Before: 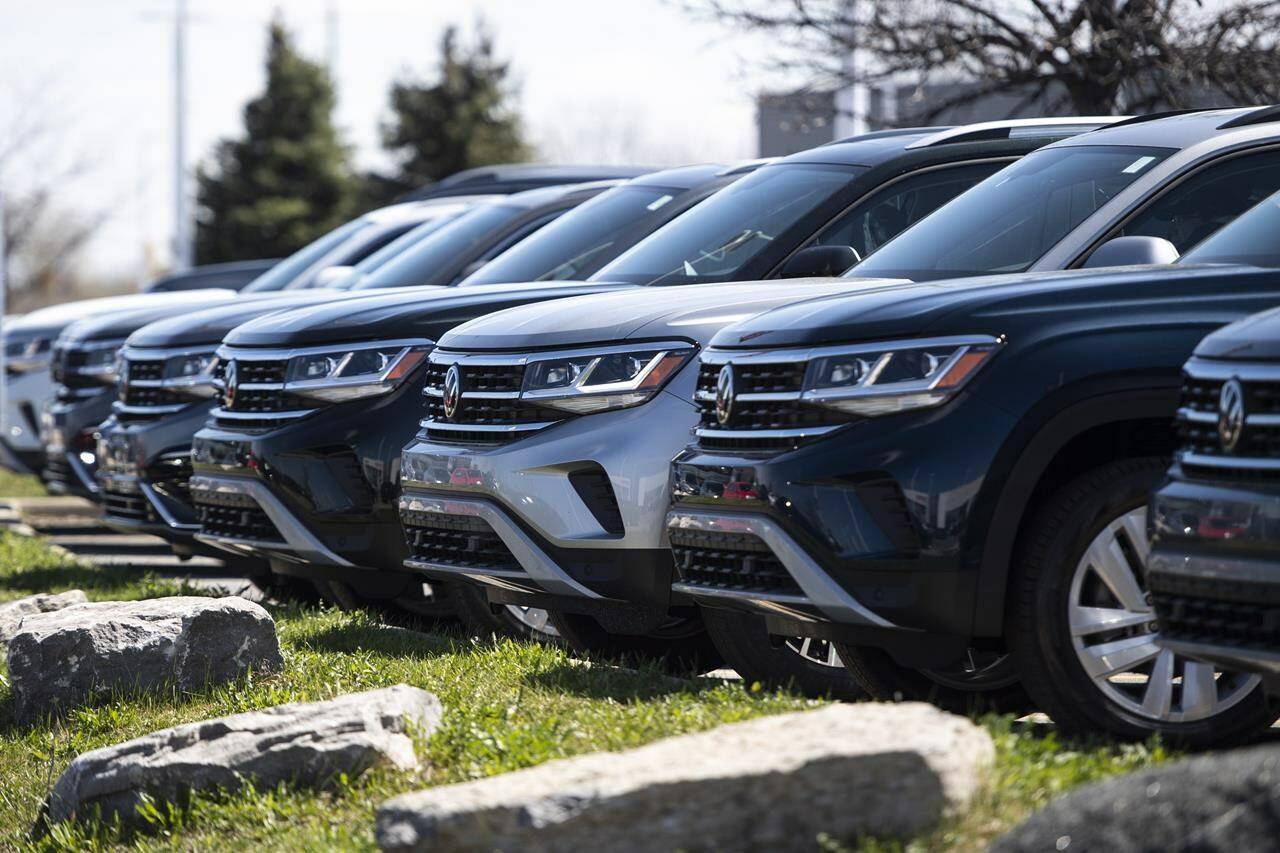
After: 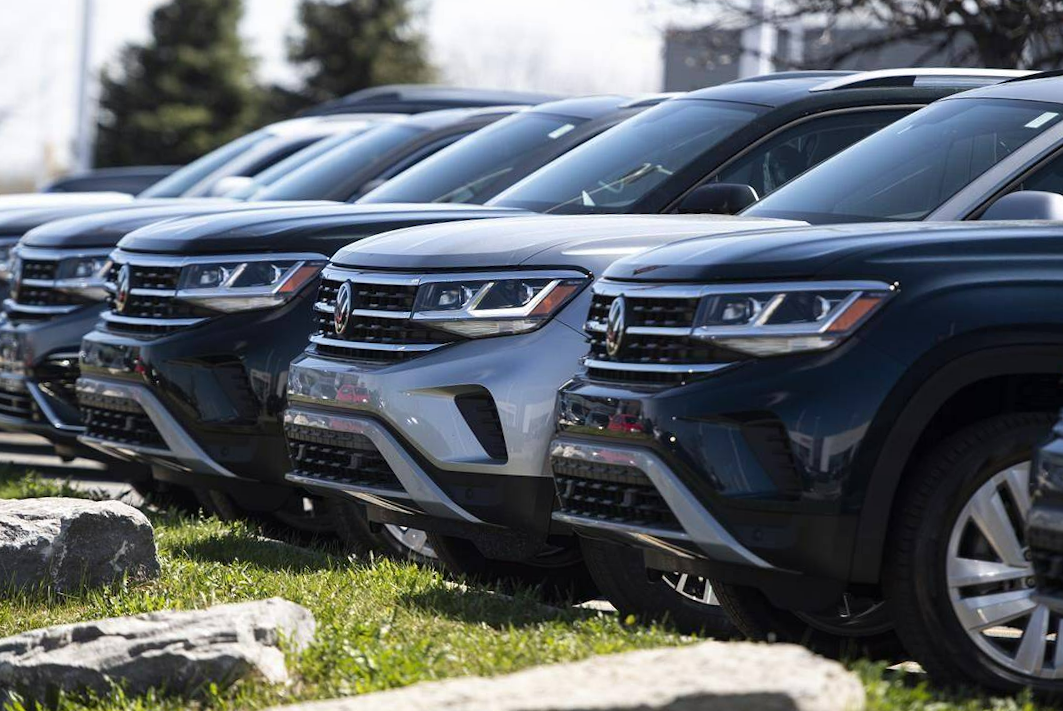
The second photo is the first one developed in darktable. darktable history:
crop and rotate: angle -3.21°, left 5.28%, top 5.164%, right 4.752%, bottom 4.496%
